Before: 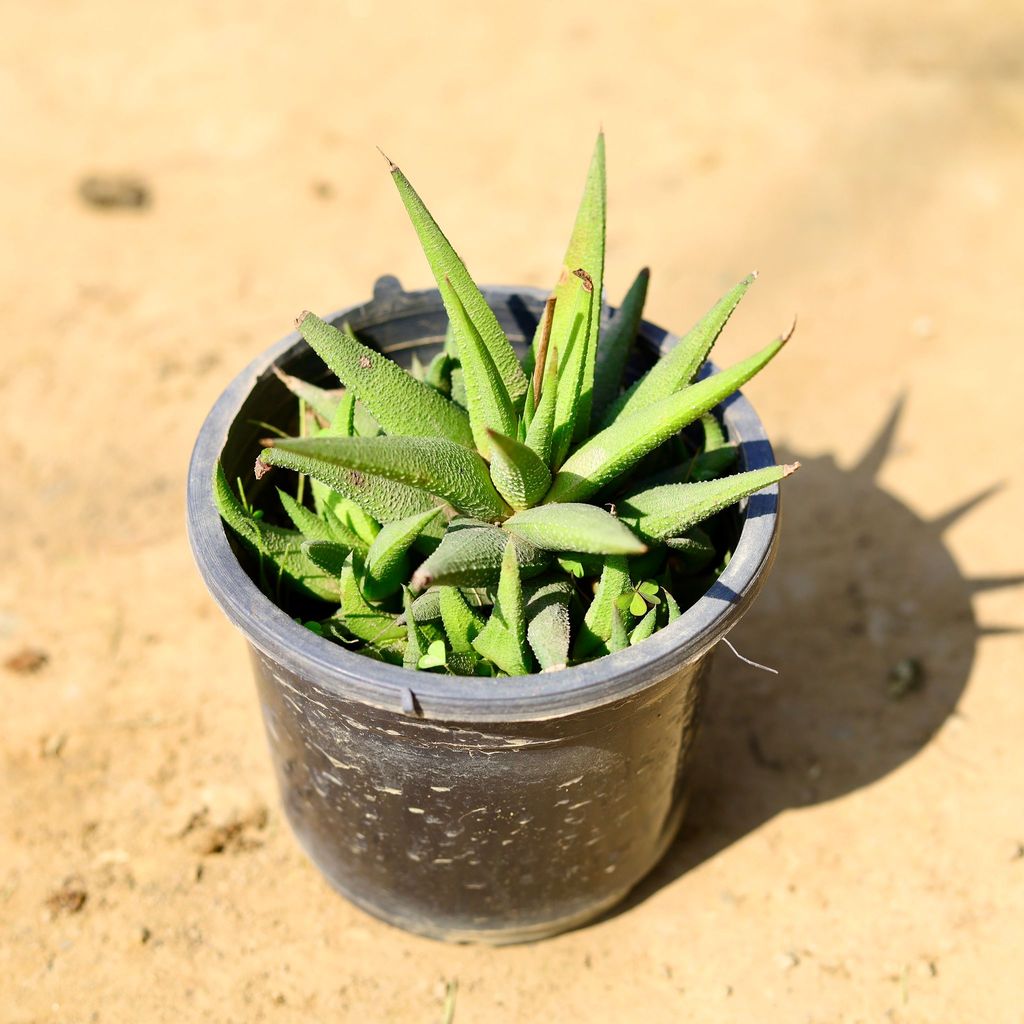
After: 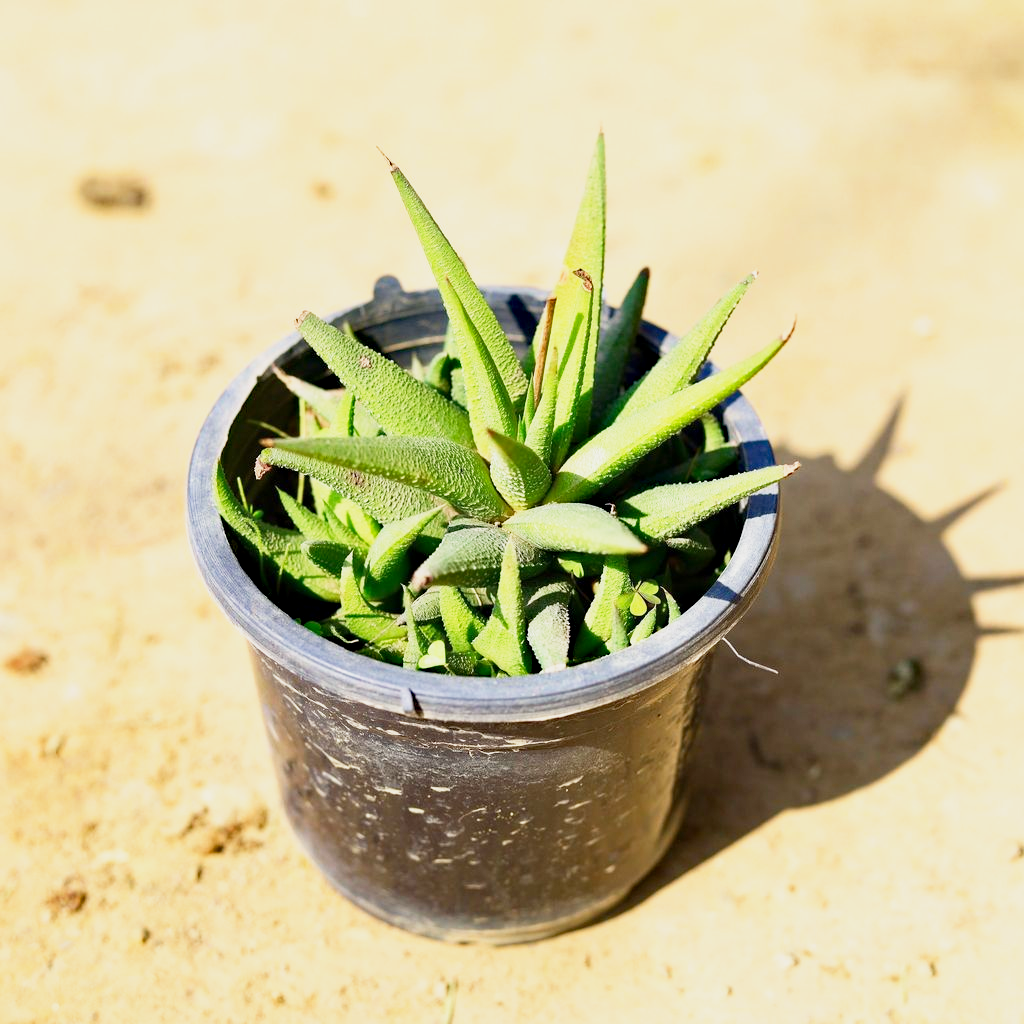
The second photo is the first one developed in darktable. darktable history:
base curve: curves: ch0 [(0, 0) (0.088, 0.125) (0.176, 0.251) (0.354, 0.501) (0.613, 0.749) (1, 0.877)], preserve colors none
haze removal: strength 0.29, distance 0.25, compatibility mode true, adaptive false
